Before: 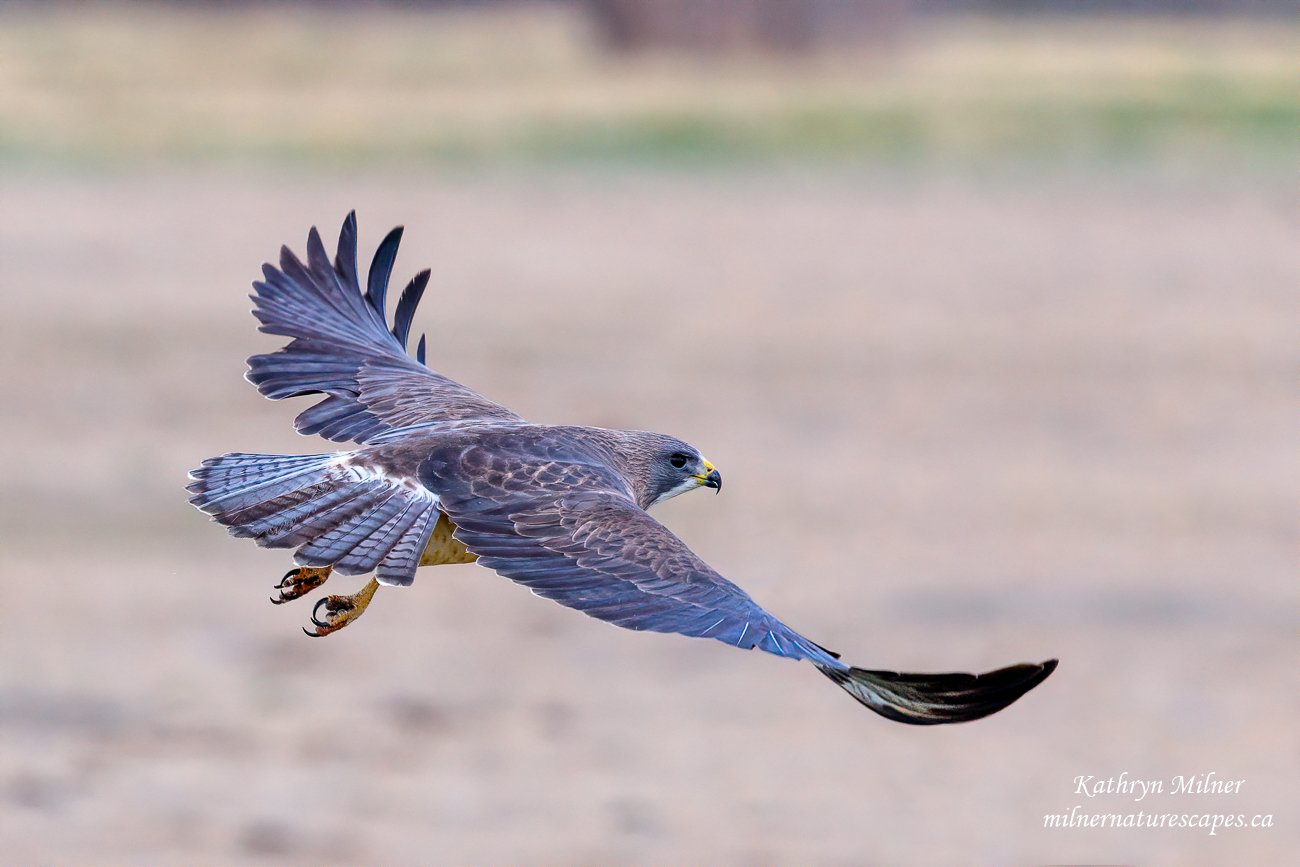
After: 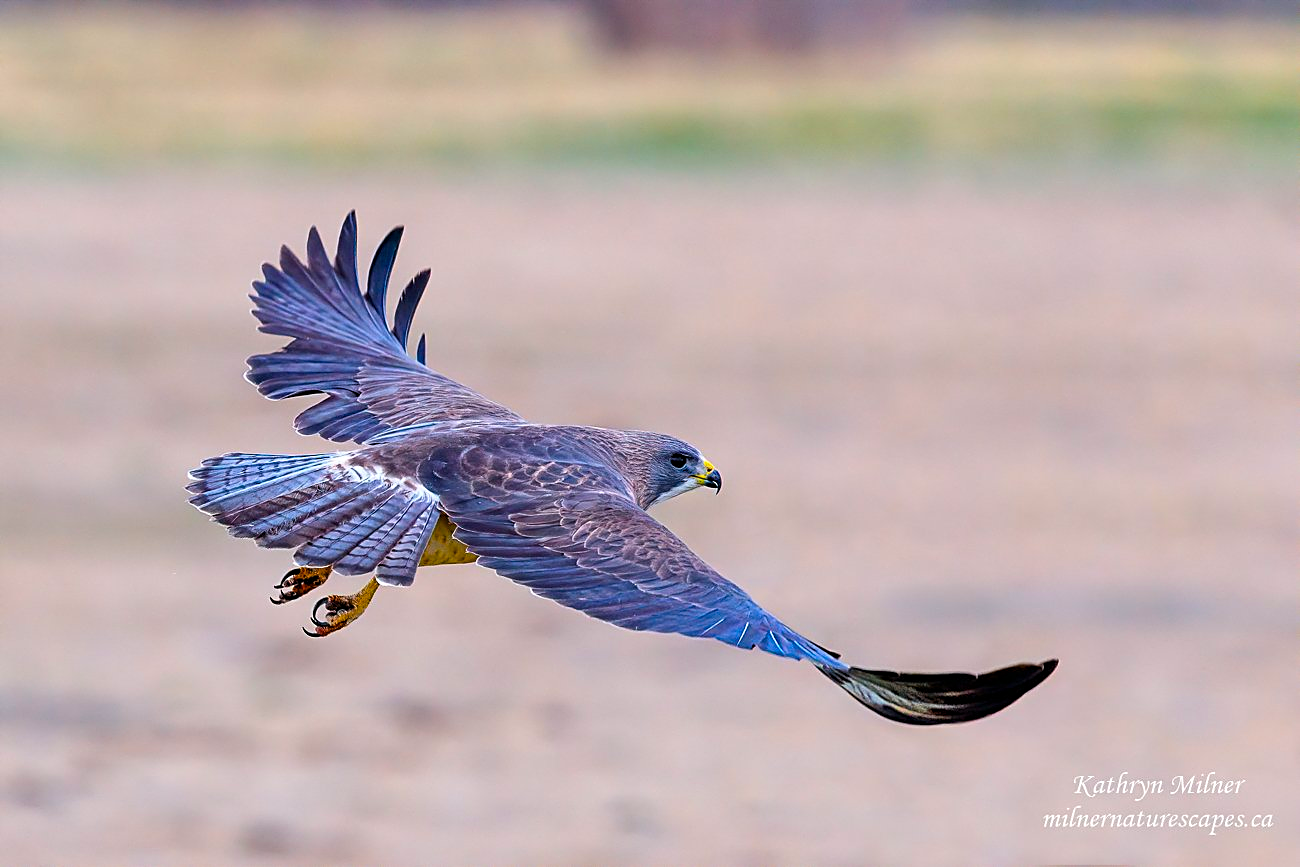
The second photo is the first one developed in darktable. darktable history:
sharpen: on, module defaults
color balance rgb: linear chroma grading › global chroma 15%, perceptual saturation grading › global saturation 30%
